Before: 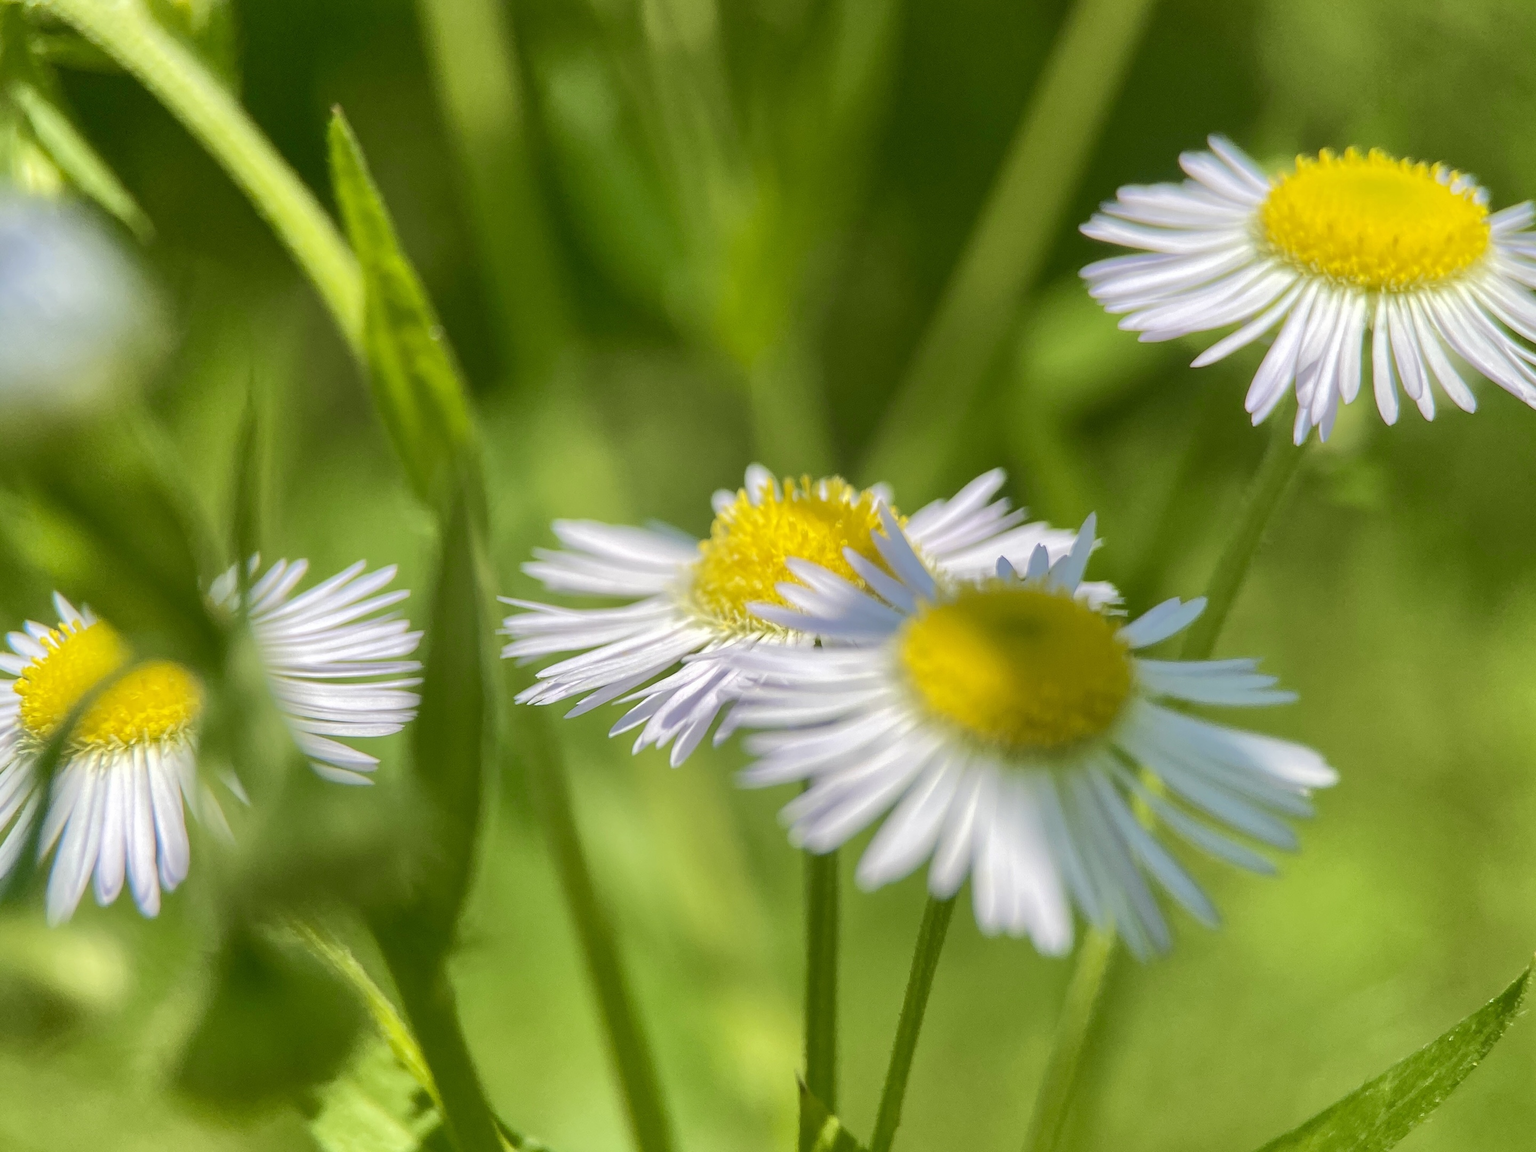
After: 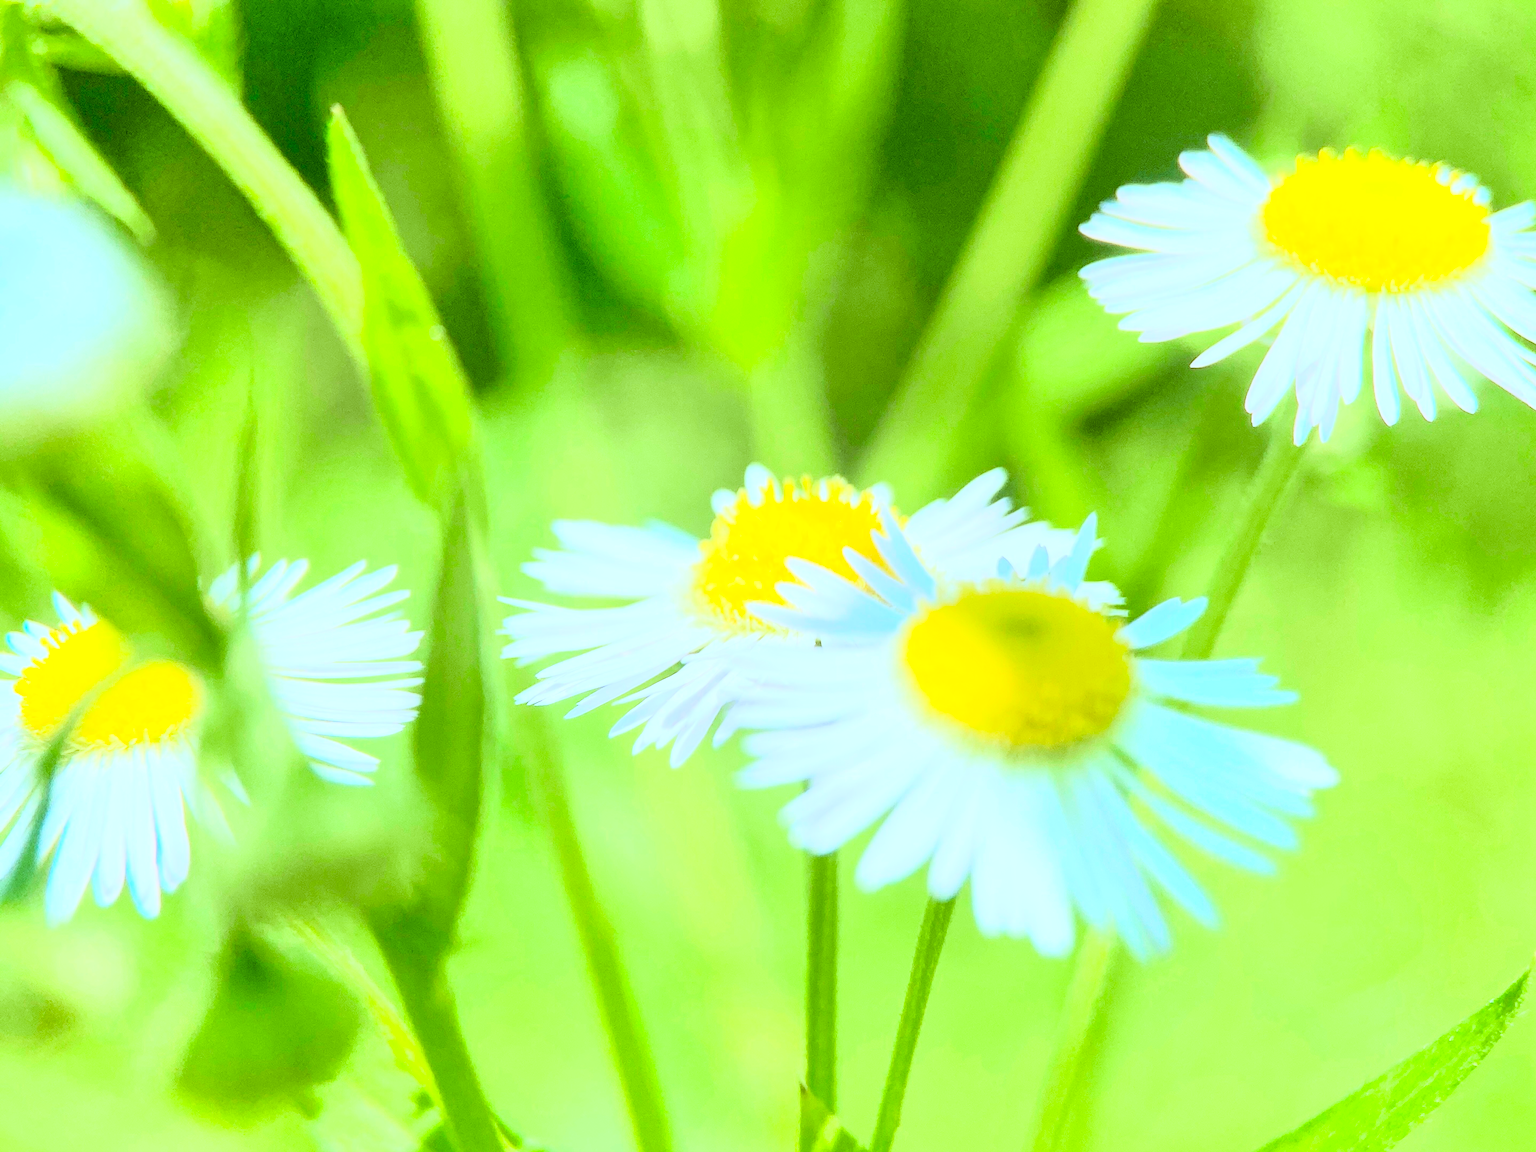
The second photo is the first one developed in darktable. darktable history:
base curve: curves: ch0 [(0, 0) (0.028, 0.03) (0.121, 0.232) (0.46, 0.748) (0.859, 0.968) (1, 1)]
levels: levels [0, 0.478, 1]
tone equalizer: -7 EV 0.142 EV, -6 EV 0.596 EV, -5 EV 1.17 EV, -4 EV 1.36 EV, -3 EV 1.14 EV, -2 EV 0.6 EV, -1 EV 0.149 EV, edges refinement/feathering 500, mask exposure compensation -1.57 EV, preserve details no
color correction: highlights a* -10.42, highlights b* -19.49
